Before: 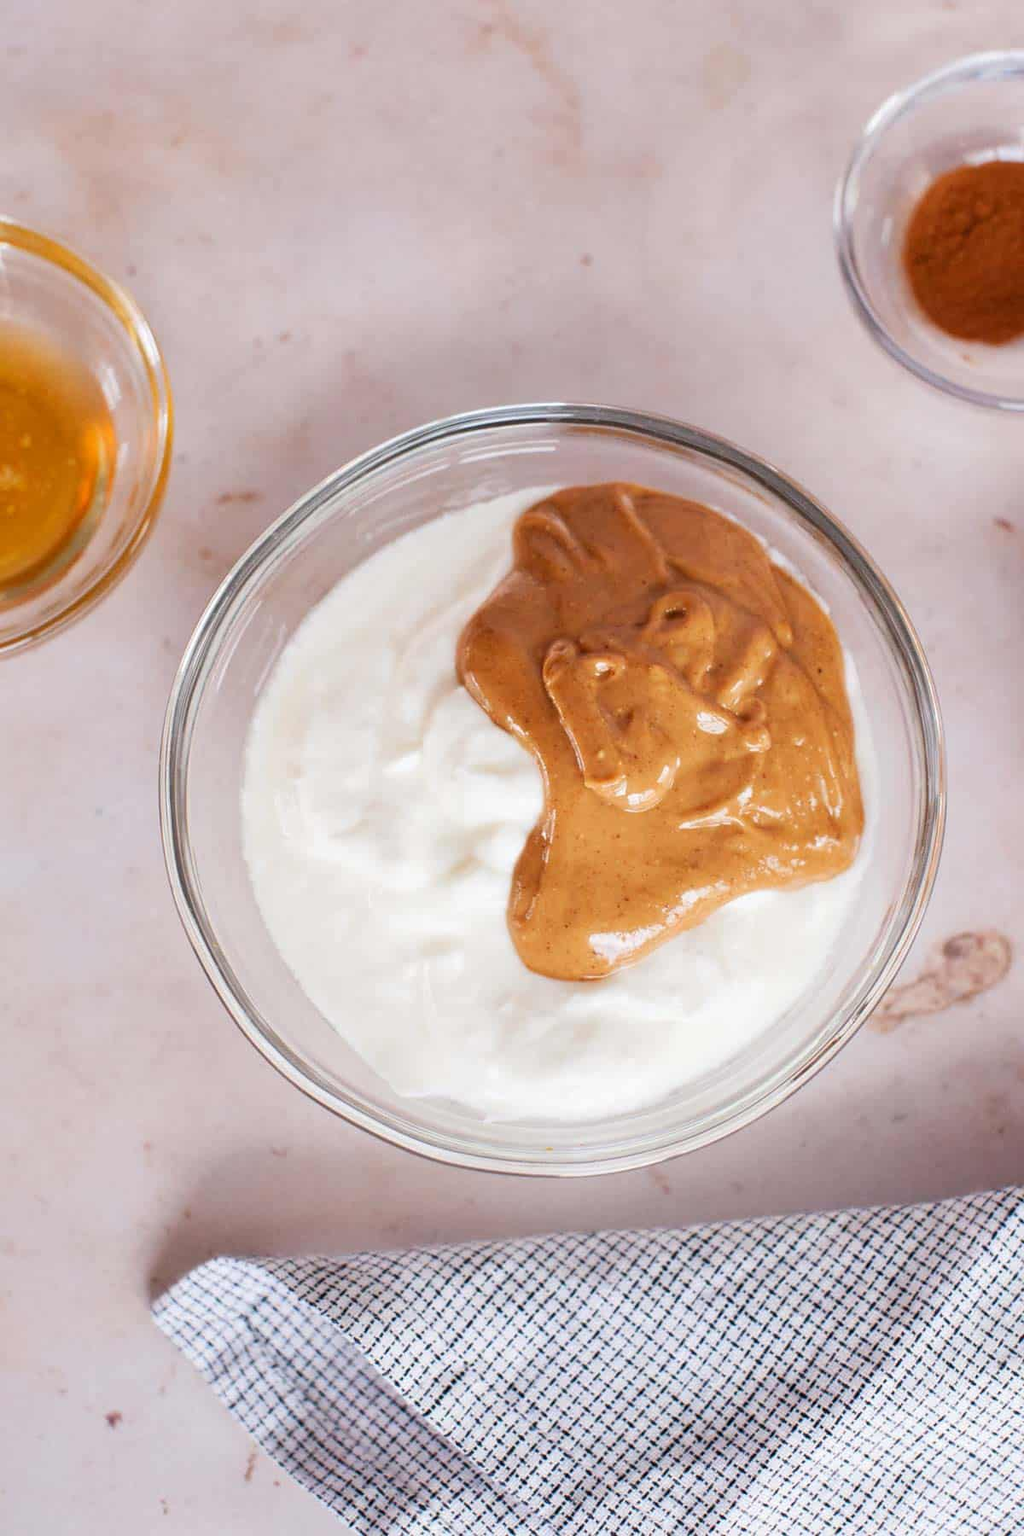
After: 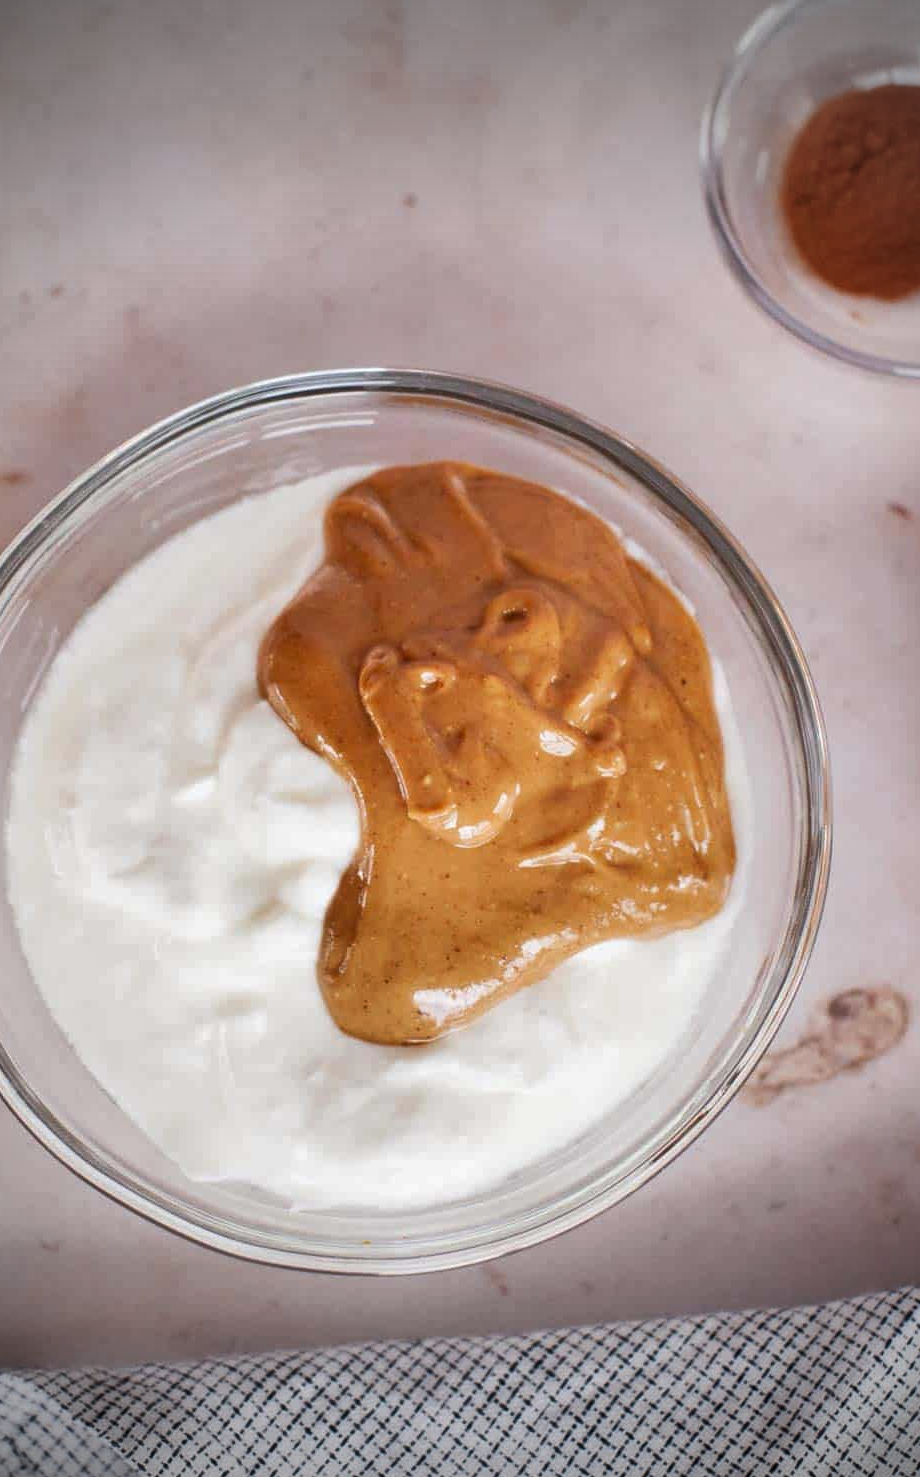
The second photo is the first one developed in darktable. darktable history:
grain: coarseness 0.81 ISO, strength 1.34%, mid-tones bias 0%
crop: left 23.095%, top 5.827%, bottom 11.854%
shadows and highlights: highlights color adjustment 0%, soften with gaussian
vignetting: fall-off start 75%, brightness -0.692, width/height ratio 1.084
